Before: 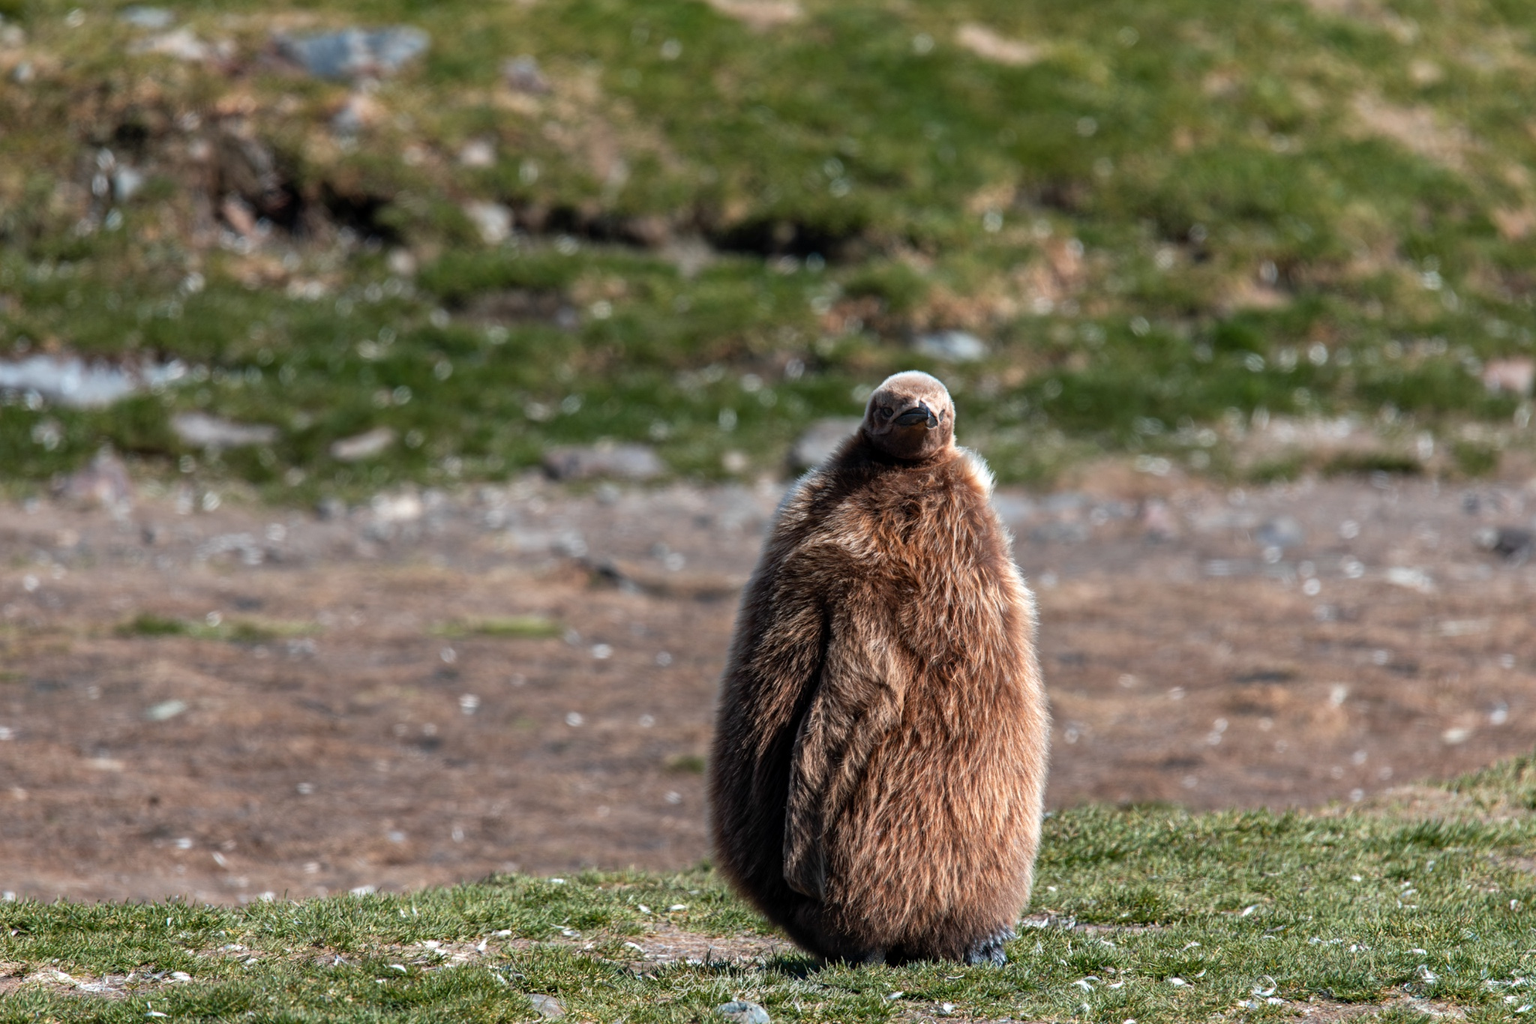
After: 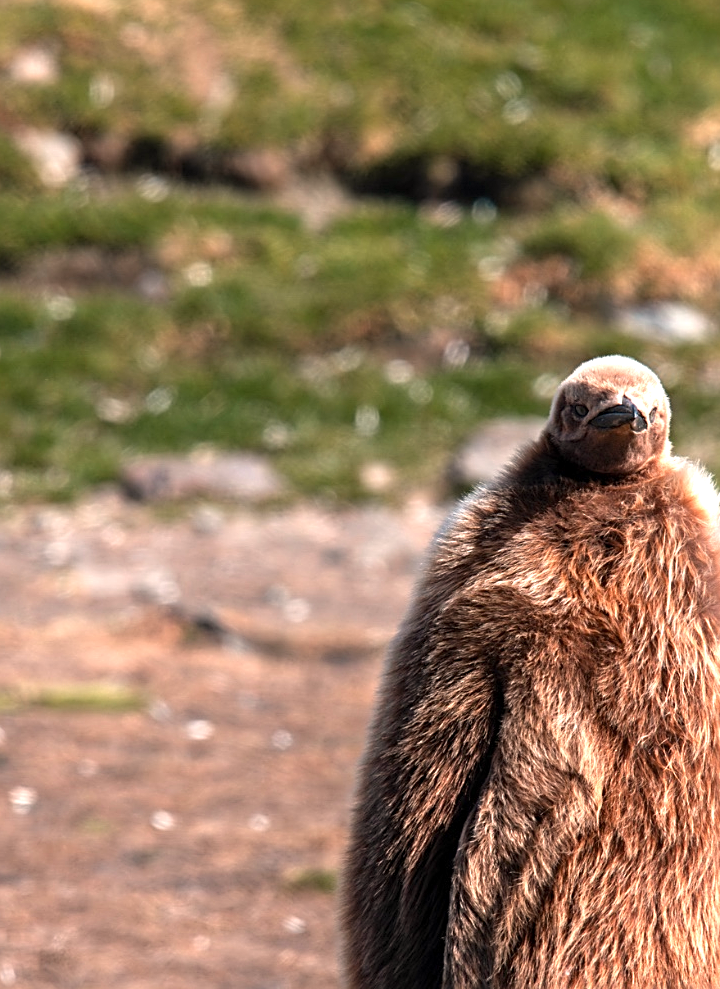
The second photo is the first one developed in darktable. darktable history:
crop and rotate: left 29.476%, top 10.214%, right 35.32%, bottom 17.333%
exposure: exposure 0.77 EV, compensate highlight preservation false
sharpen: on, module defaults
white balance: red 1.127, blue 0.943
